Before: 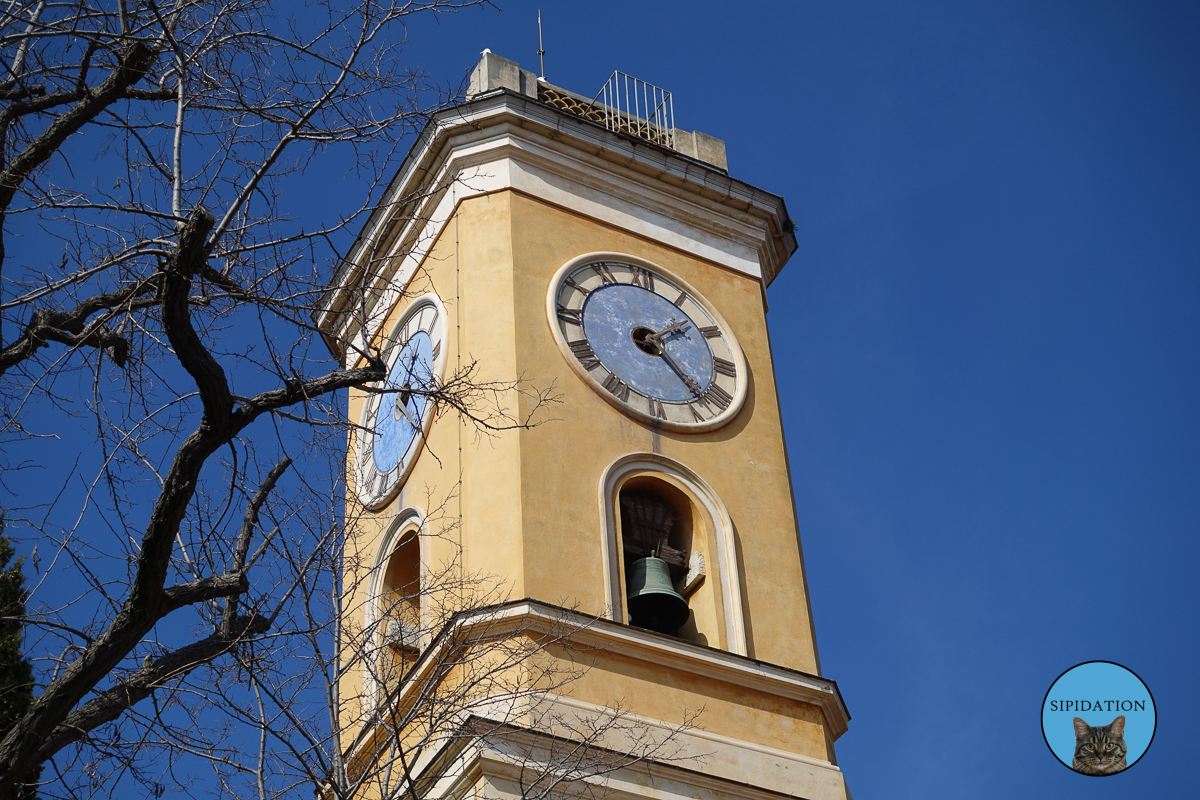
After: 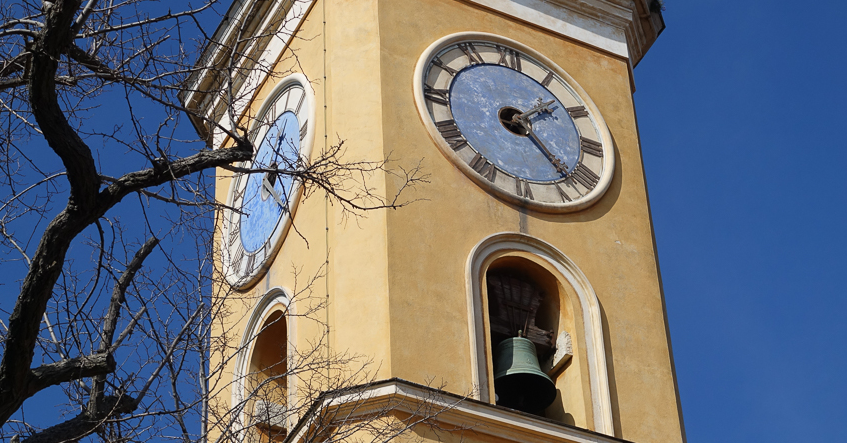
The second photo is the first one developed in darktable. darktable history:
crop: left 11.126%, top 27.542%, right 18.289%, bottom 16.992%
